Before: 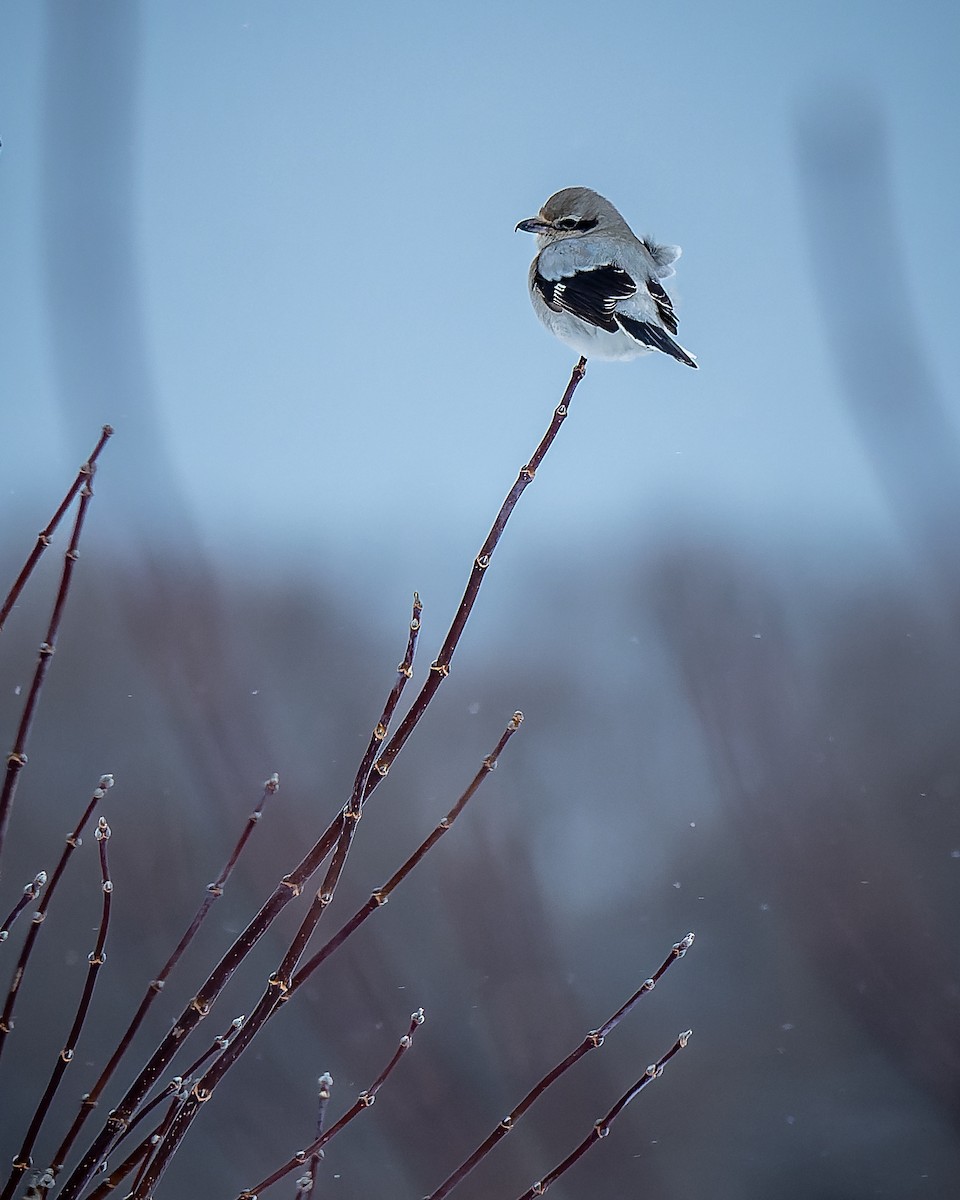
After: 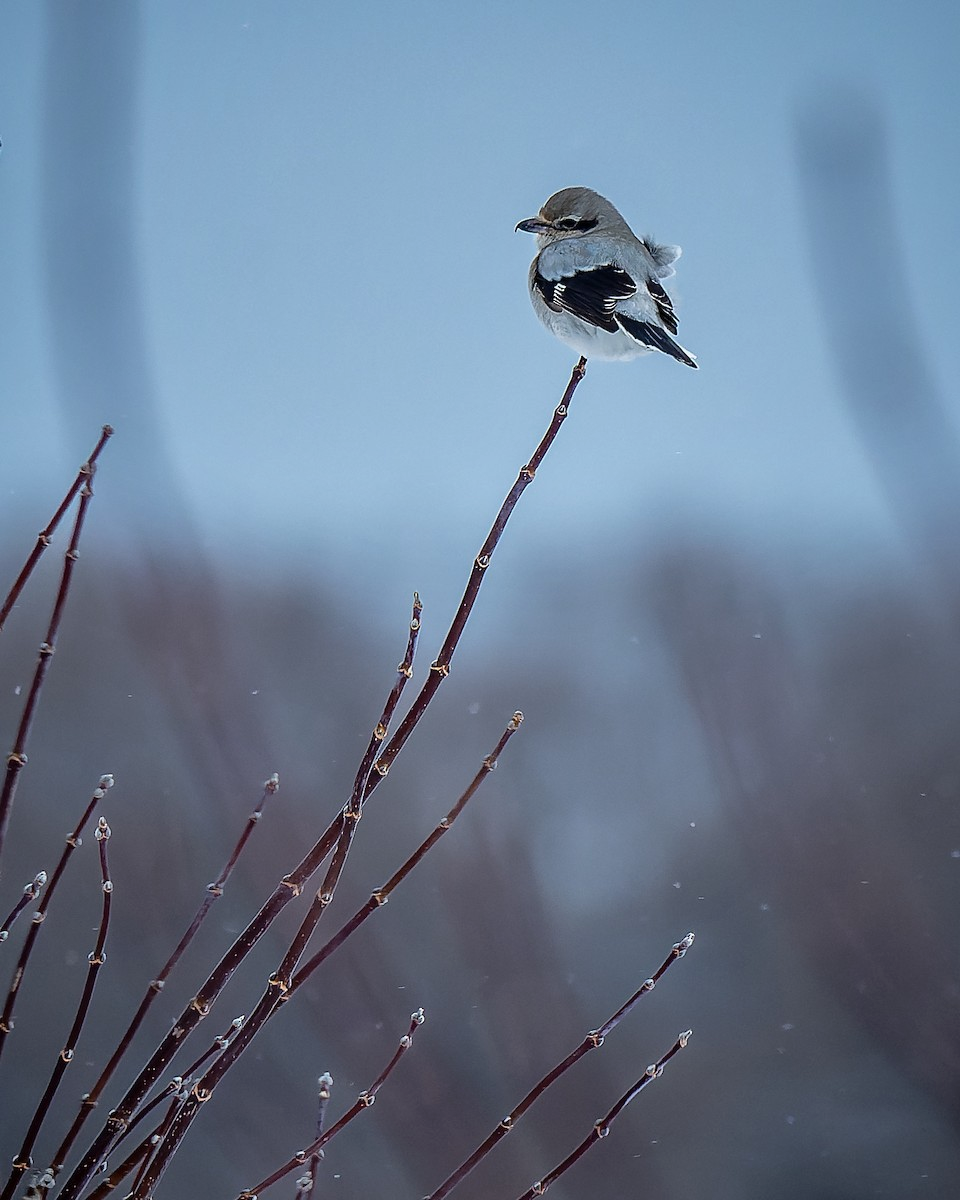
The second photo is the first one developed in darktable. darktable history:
shadows and highlights: shadows 33.78, highlights -47.21, compress 49.59%, soften with gaussian
